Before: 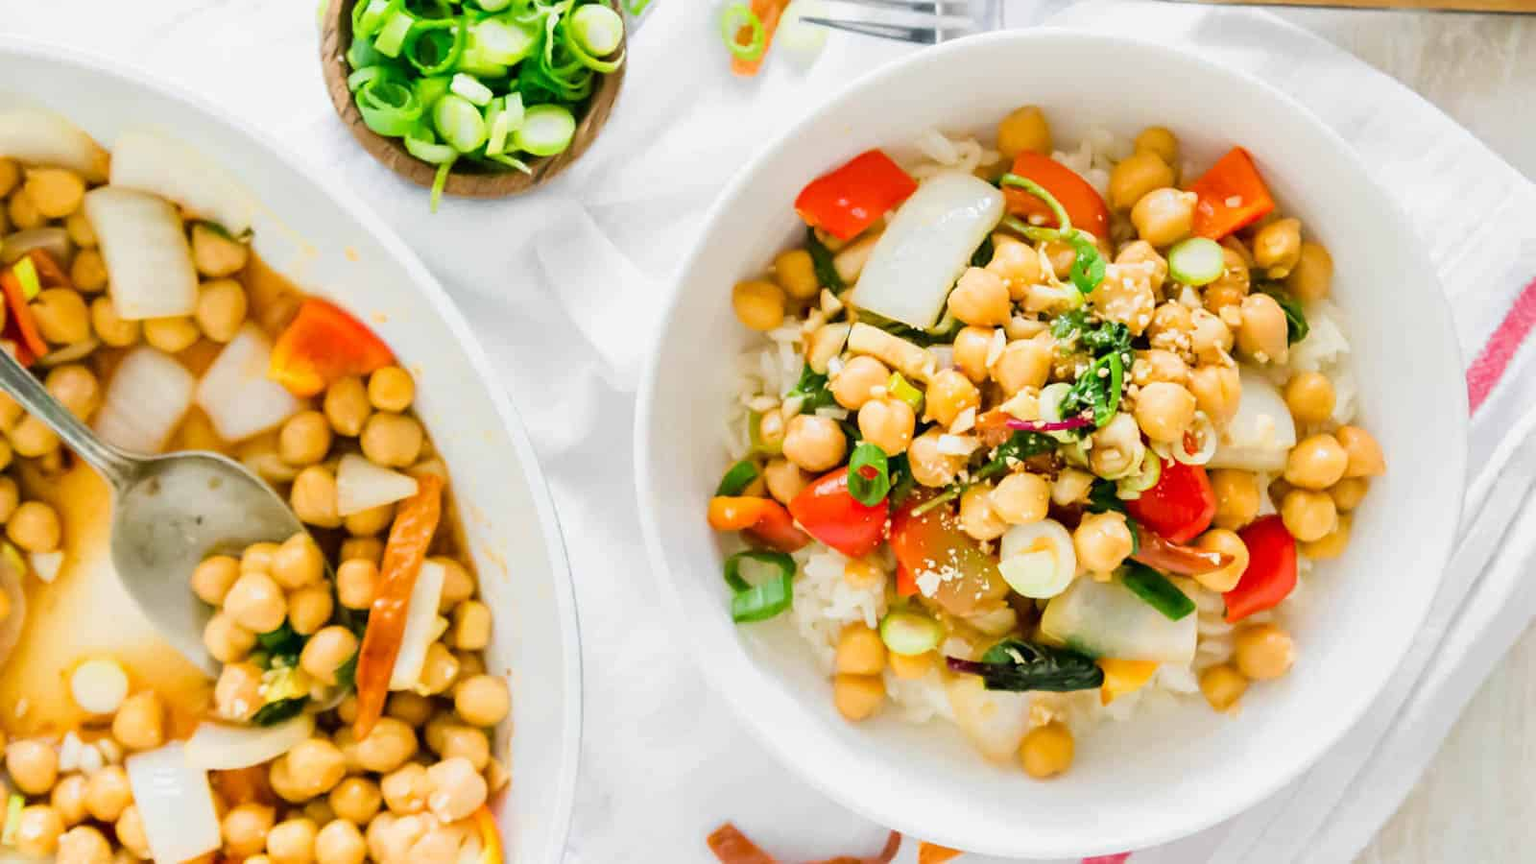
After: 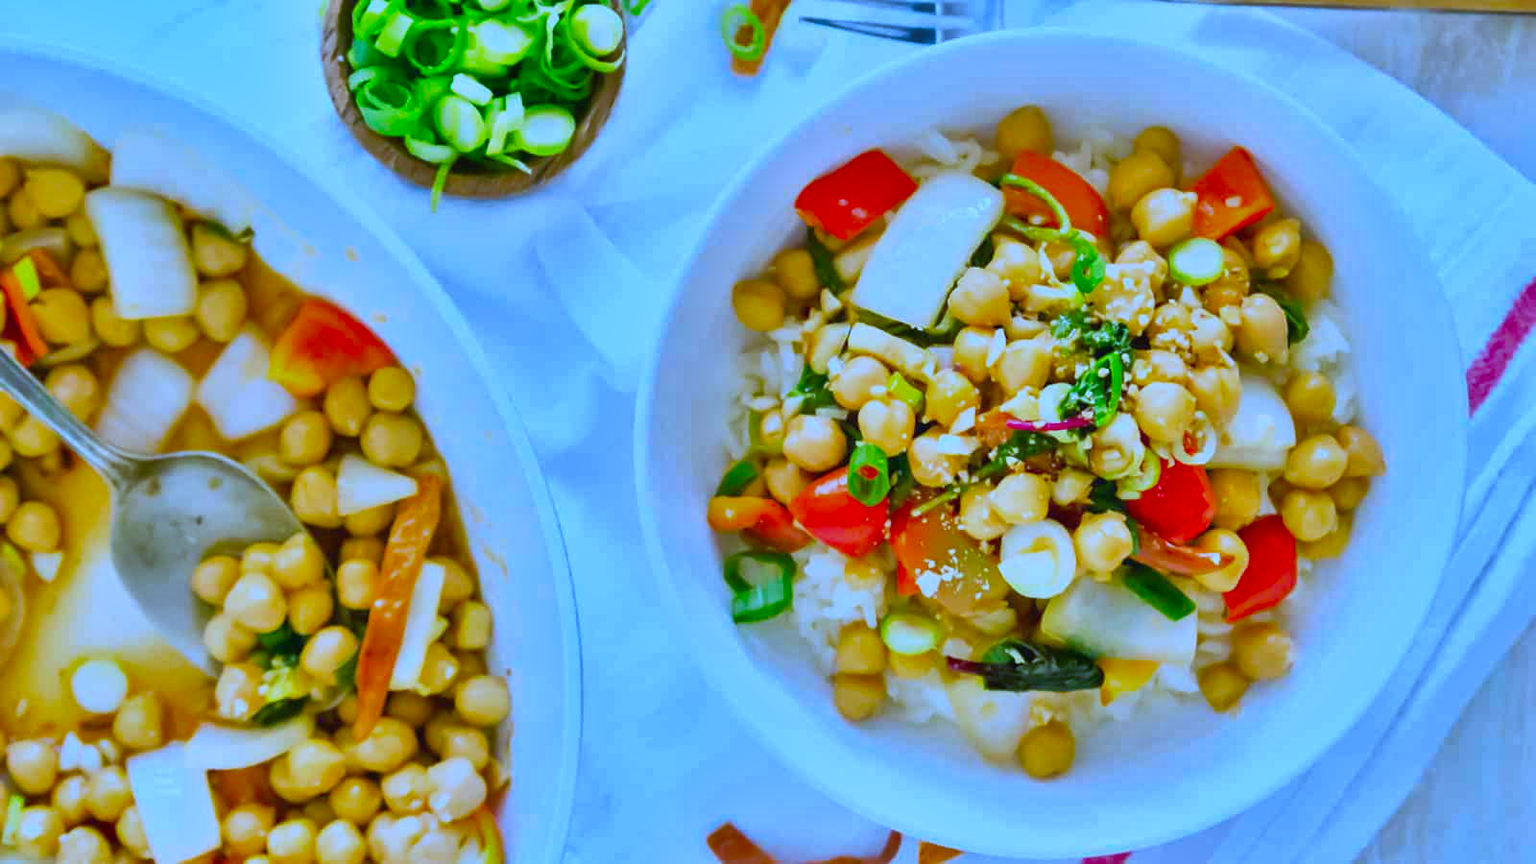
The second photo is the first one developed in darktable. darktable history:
shadows and highlights: radius 59.72, shadows -38.95, white point adjustment -1.93, highlights -55.09, compress 24.91%, highlights color adjustment 51.58%, soften with gaussian
exposure: black level correction -0.028, exposure -0.095 EV
white balance: red 0.816, blue 1.347
contrast brightness saturation: brightness 0.04, saturation 0.41
